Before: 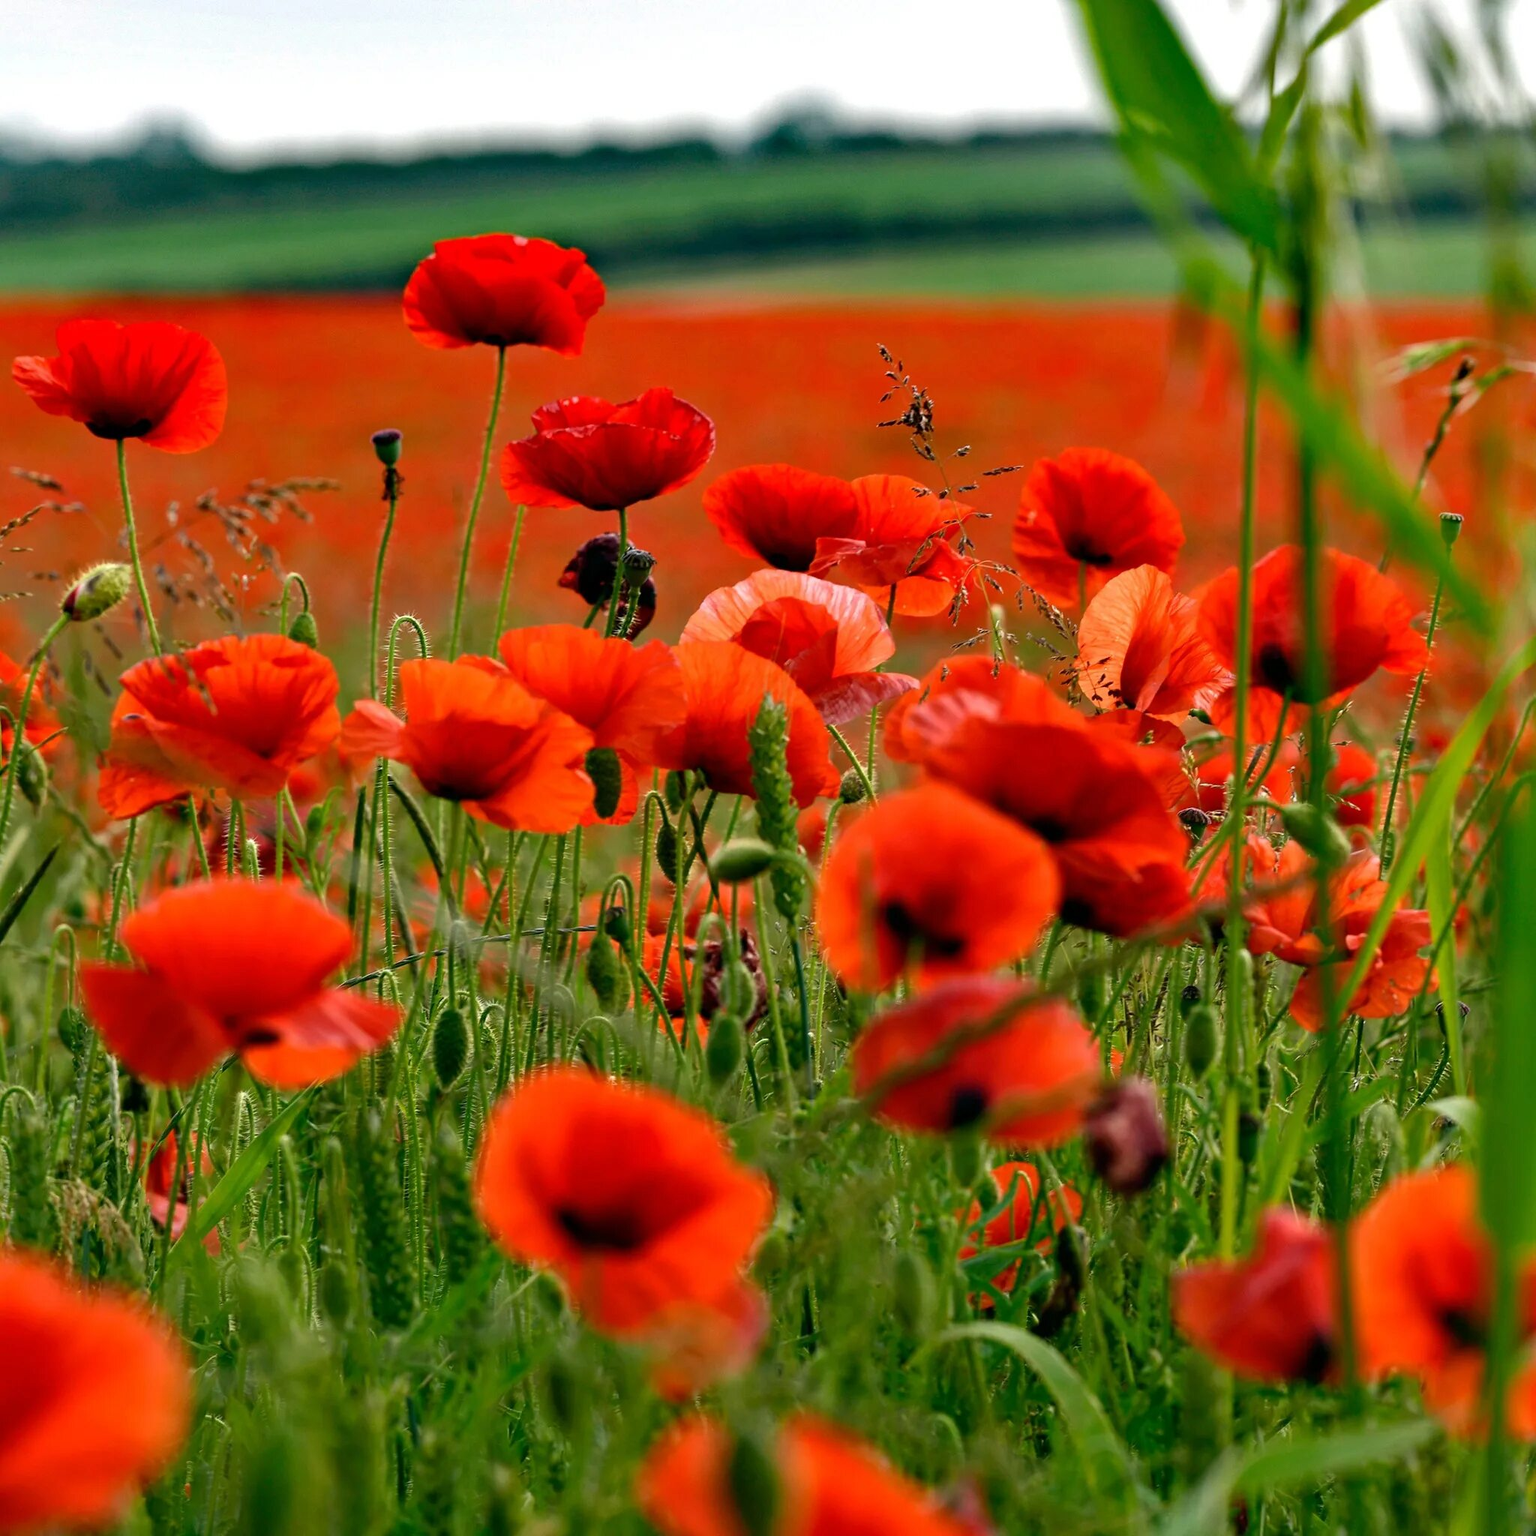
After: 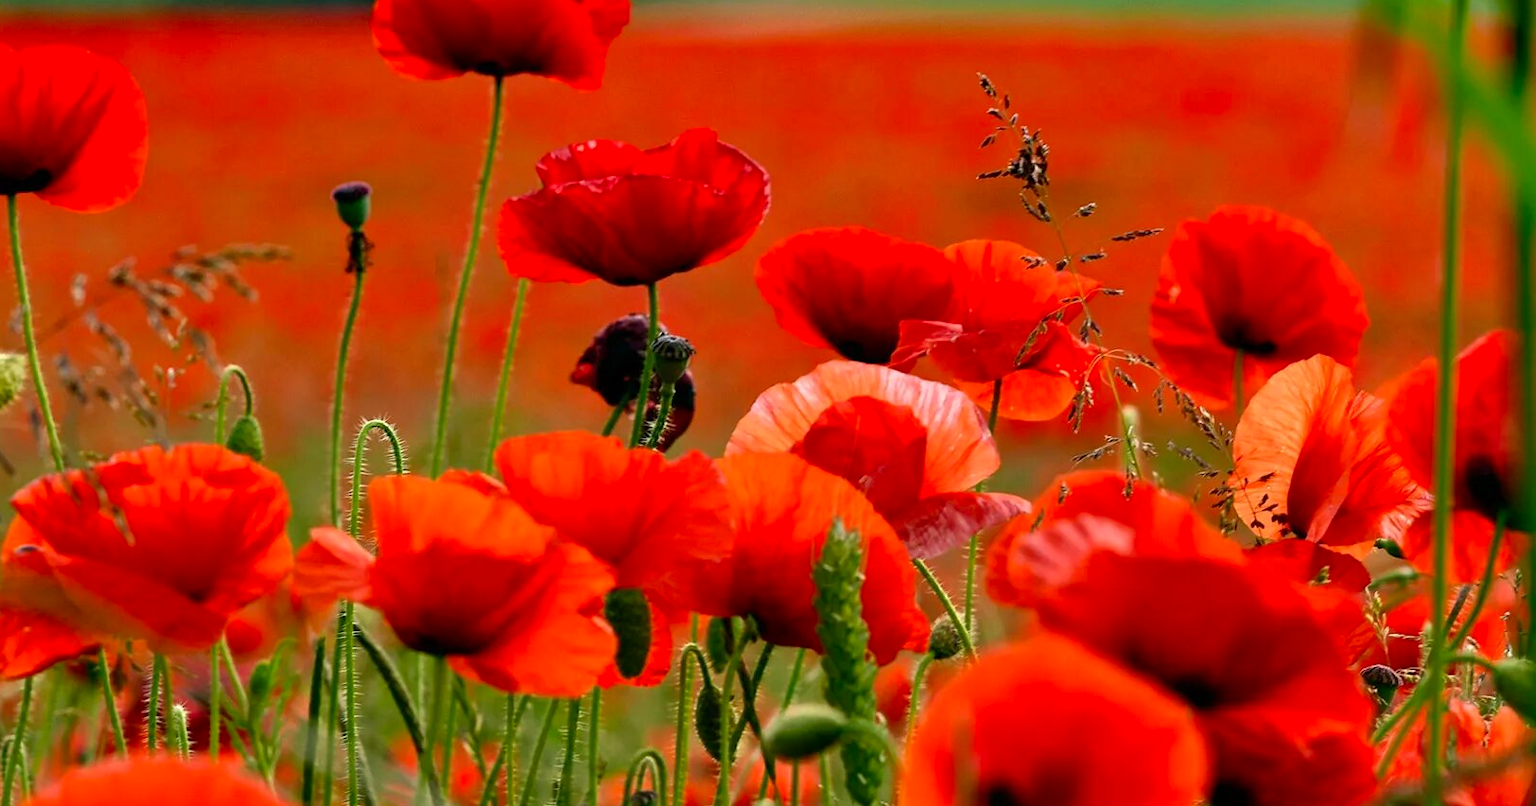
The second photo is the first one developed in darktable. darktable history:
contrast brightness saturation: saturation 0.1
crop: left 7.255%, top 18.694%, right 14.308%, bottom 40.097%
